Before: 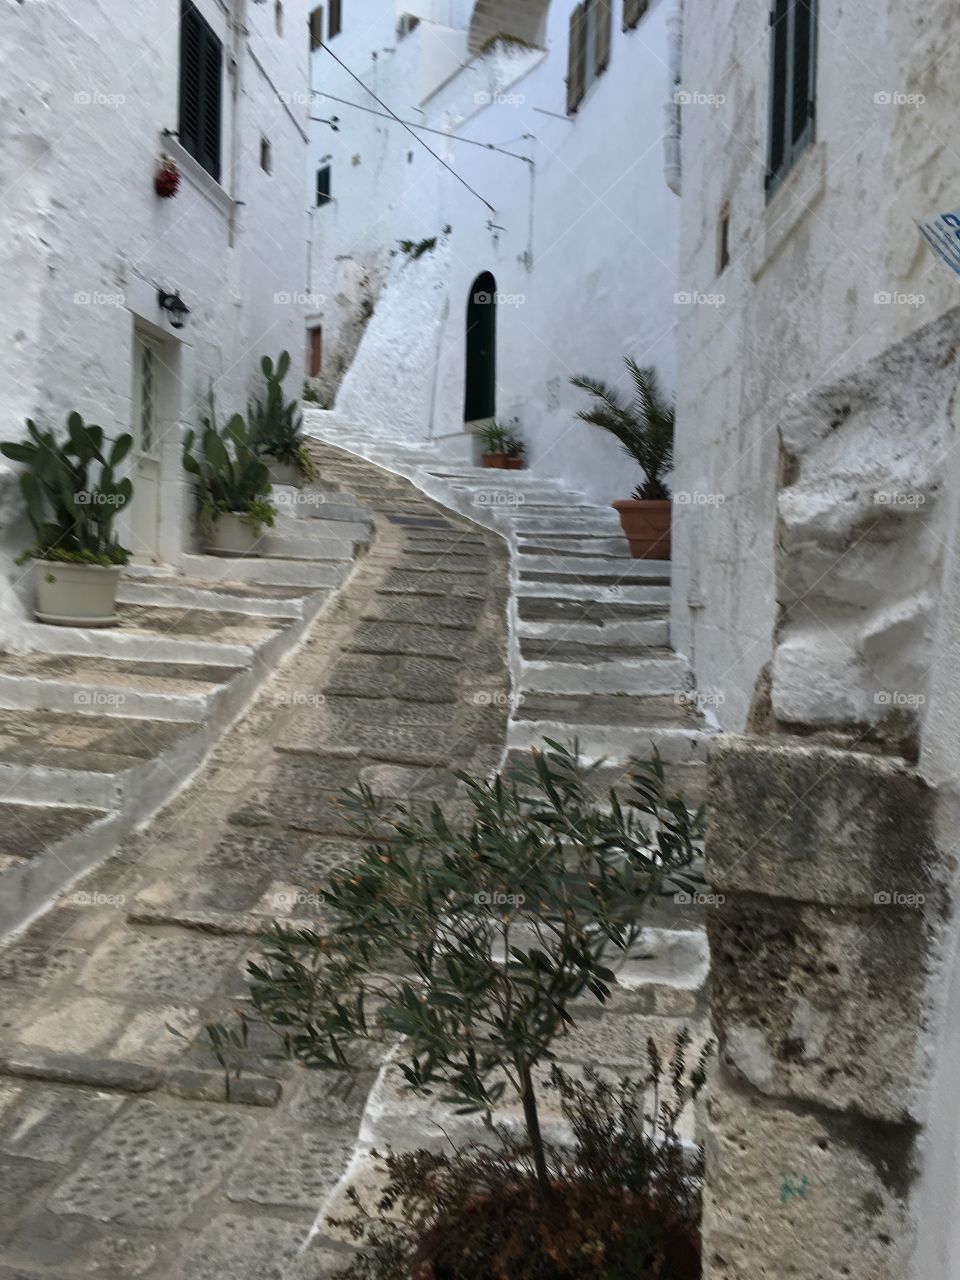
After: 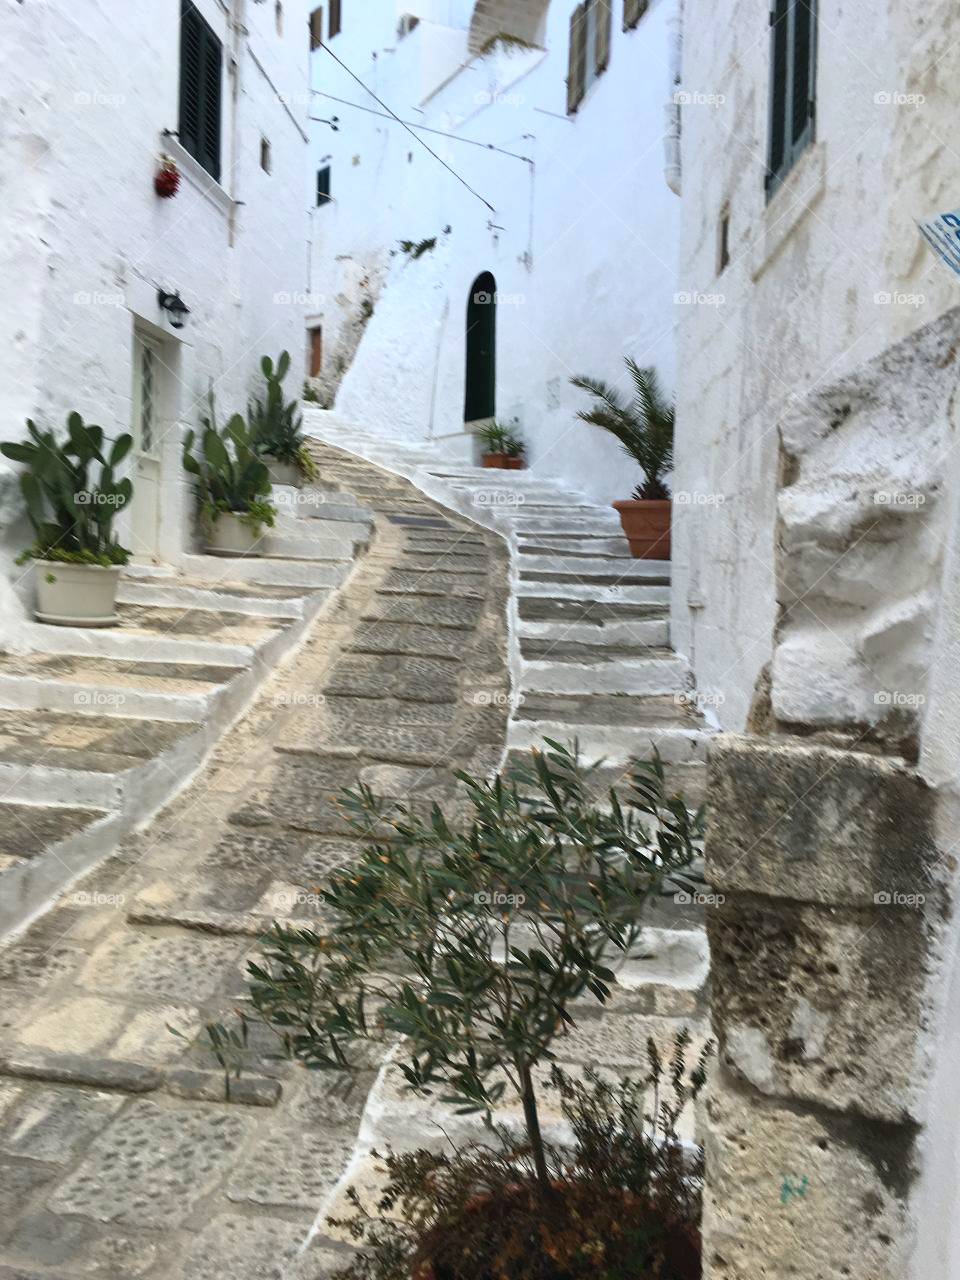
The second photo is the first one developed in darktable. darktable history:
contrast brightness saturation: contrast 0.242, brightness 0.255, saturation 0.386
